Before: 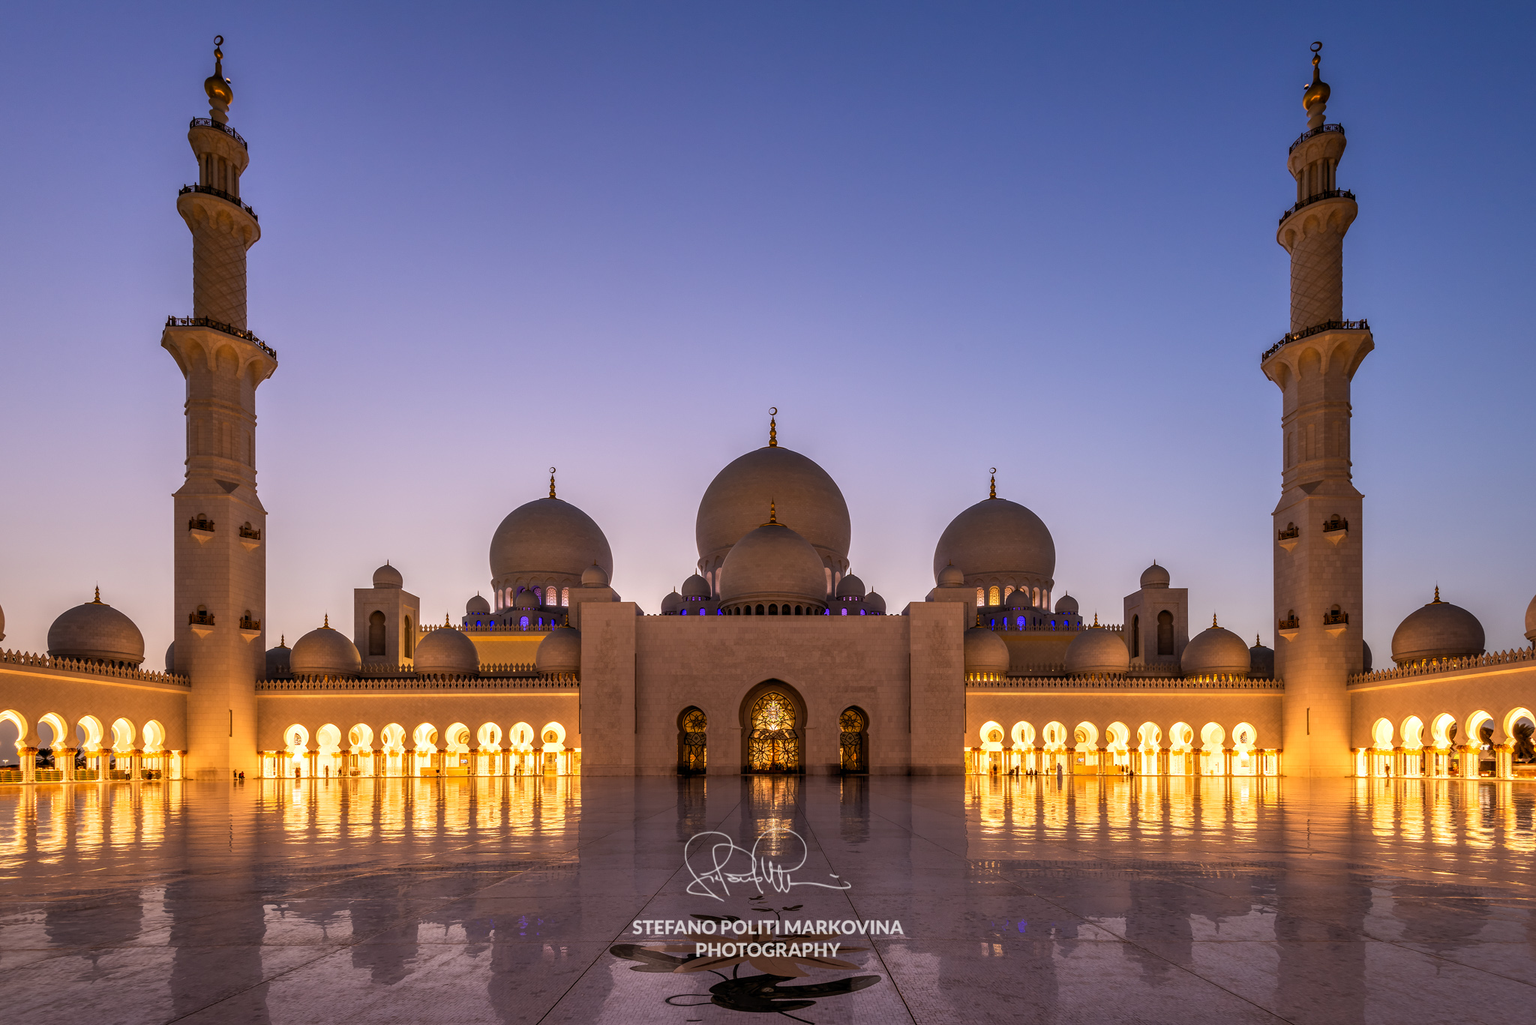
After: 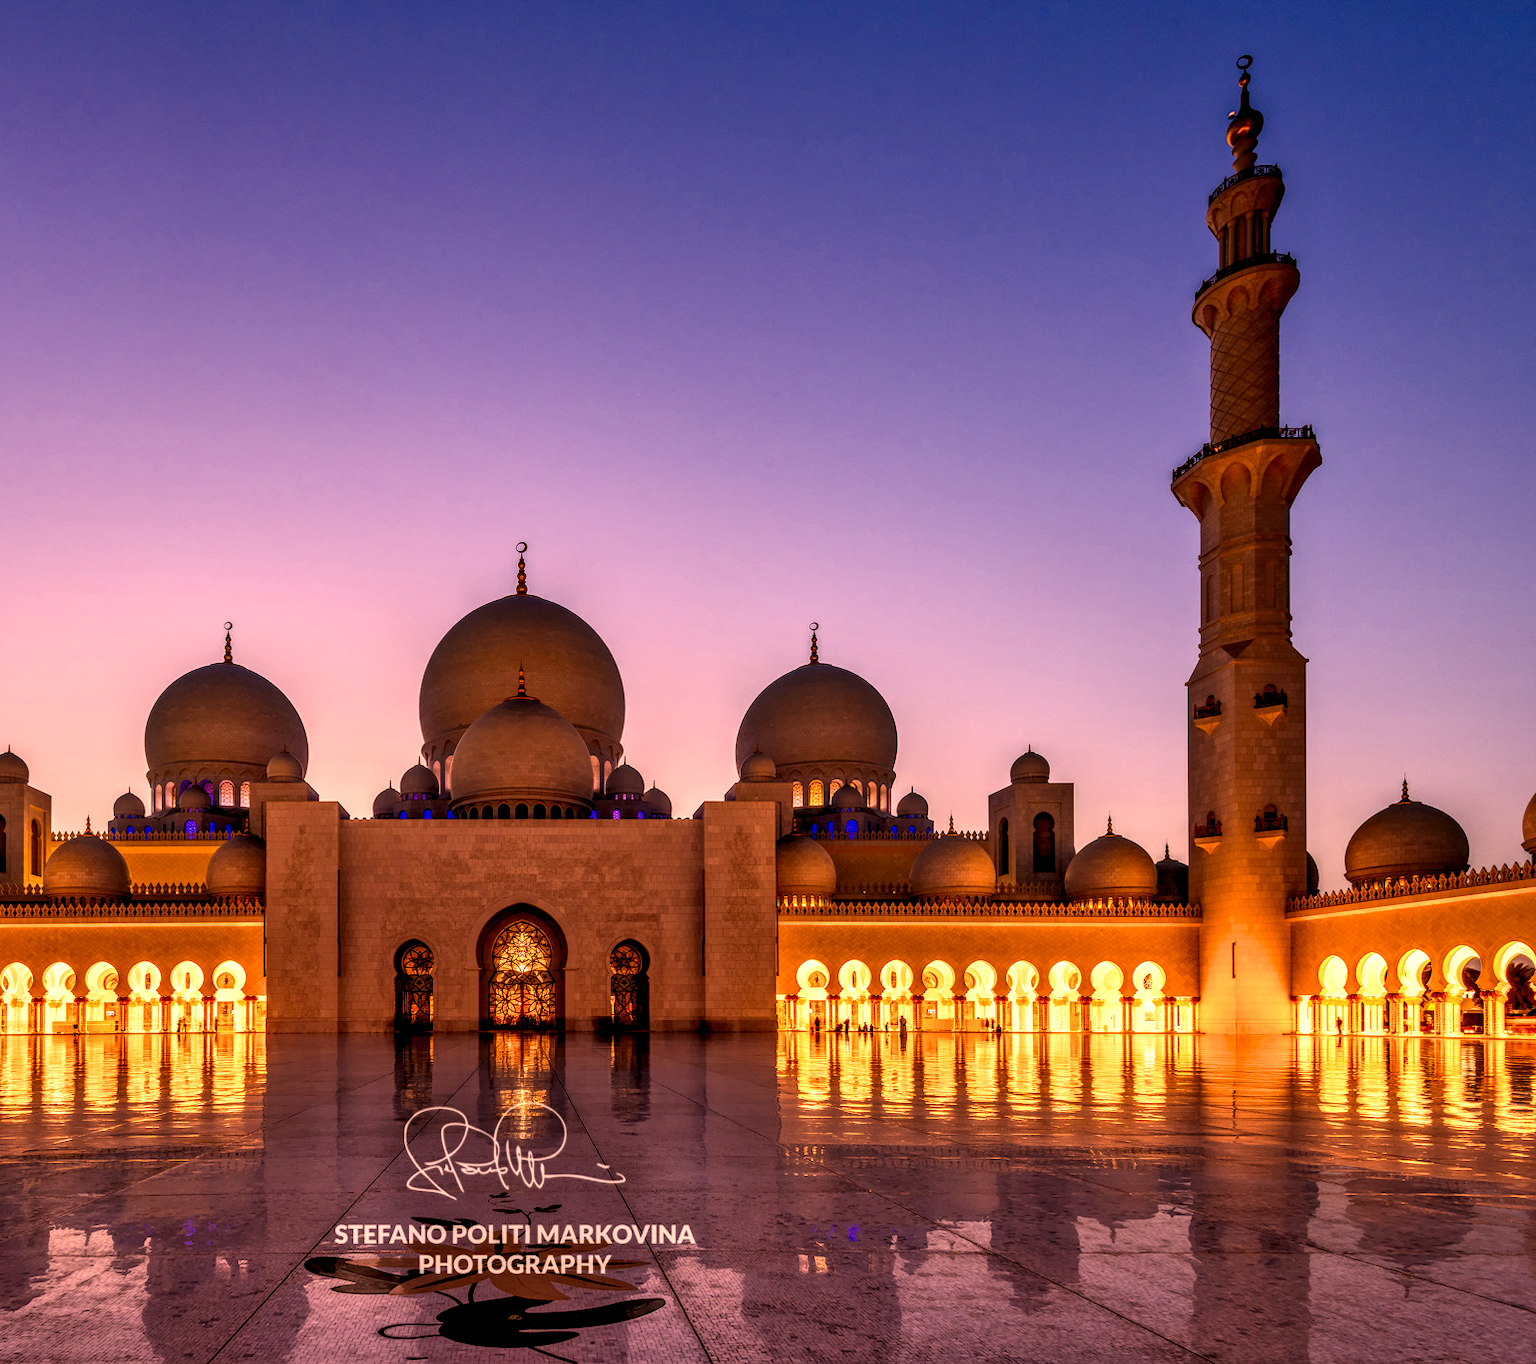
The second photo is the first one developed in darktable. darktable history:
local contrast: highlights 60%, shadows 59%, detail 160%
tone equalizer: -7 EV 0.155 EV, -6 EV 0.562 EV, -5 EV 1.18 EV, -4 EV 1.34 EV, -3 EV 1.16 EV, -2 EV 0.6 EV, -1 EV 0.159 EV
contrast equalizer: y [[0.5 ×6], [0.5 ×6], [0.5, 0.5, 0.501, 0.545, 0.707, 0.863], [0 ×6], [0 ×6]], mix -0.983
contrast brightness saturation: contrast 0.098, brightness -0.274, saturation 0.144
crop and rotate: left 24.845%
exposure: exposure 0.602 EV, compensate highlight preservation false
filmic rgb: black relative exposure -5.12 EV, white relative exposure 3.98 EV, hardness 2.88, contrast 1.195, color science v6 (2022)
color correction: highlights a* 21.98, highlights b* 22.34
